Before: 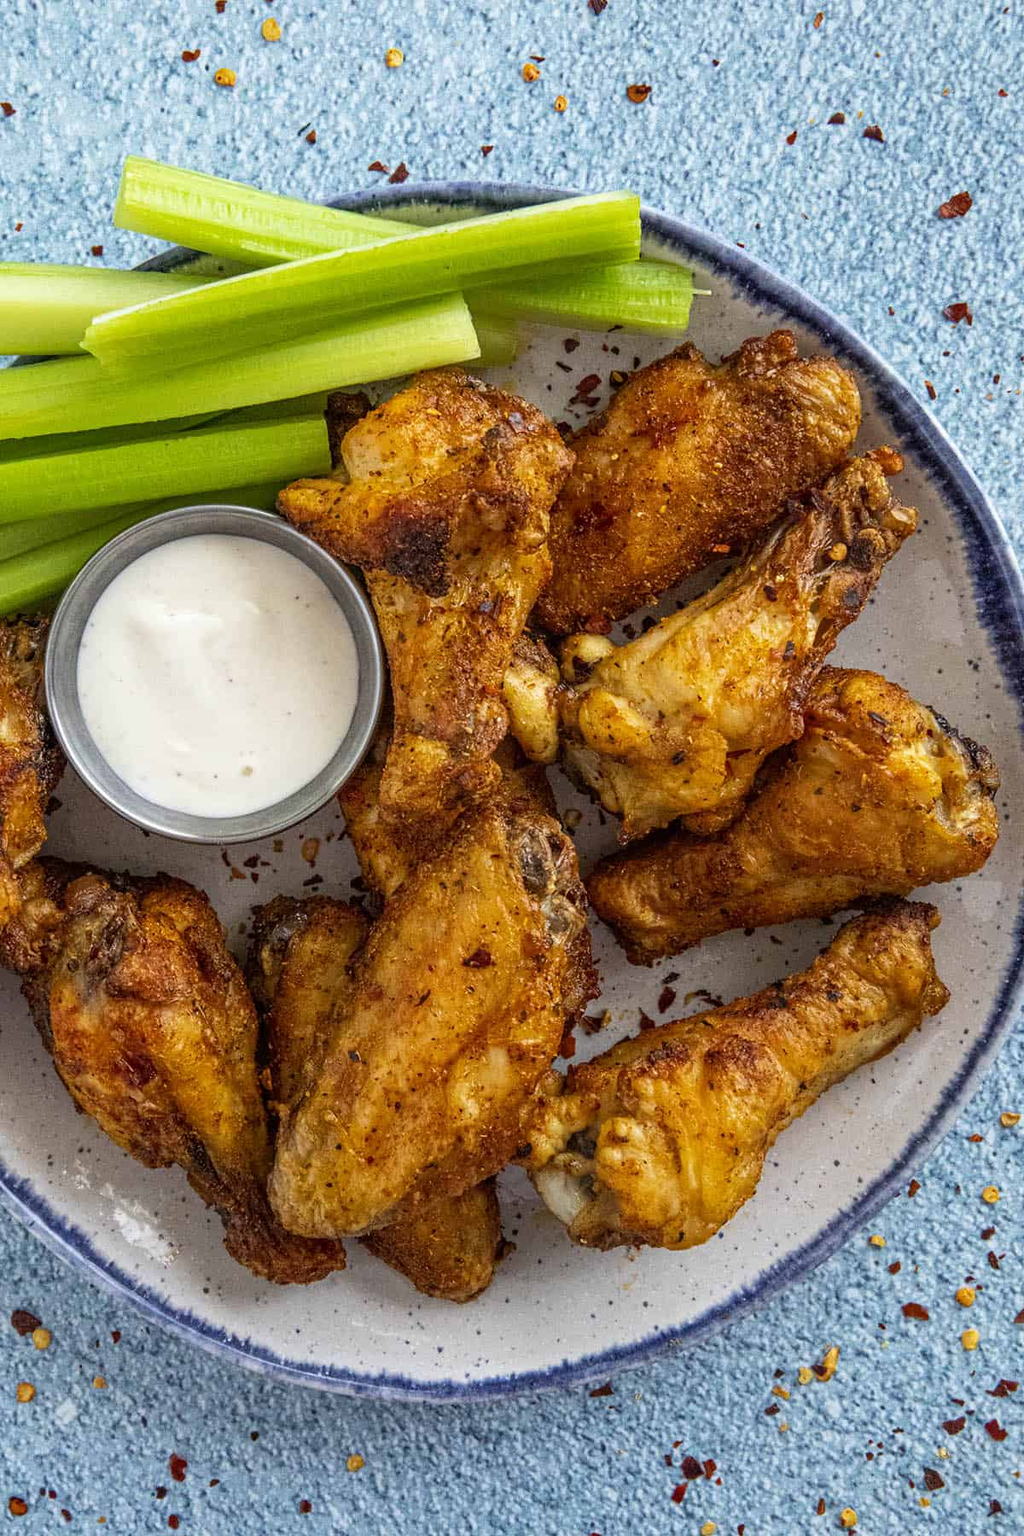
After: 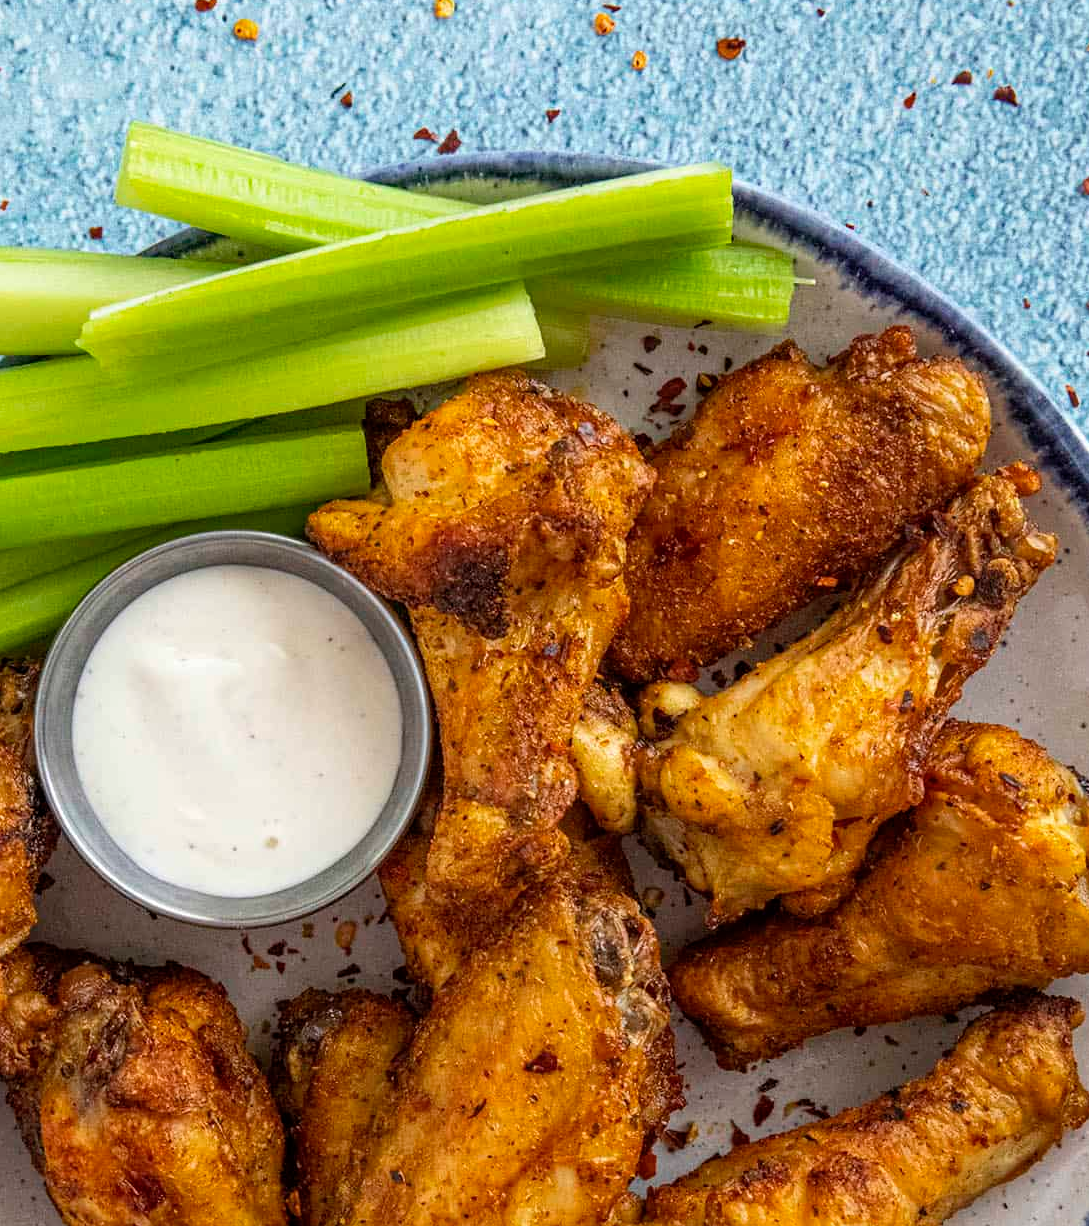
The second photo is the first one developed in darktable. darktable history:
crop: left 1.536%, top 3.411%, right 7.693%, bottom 28.437%
